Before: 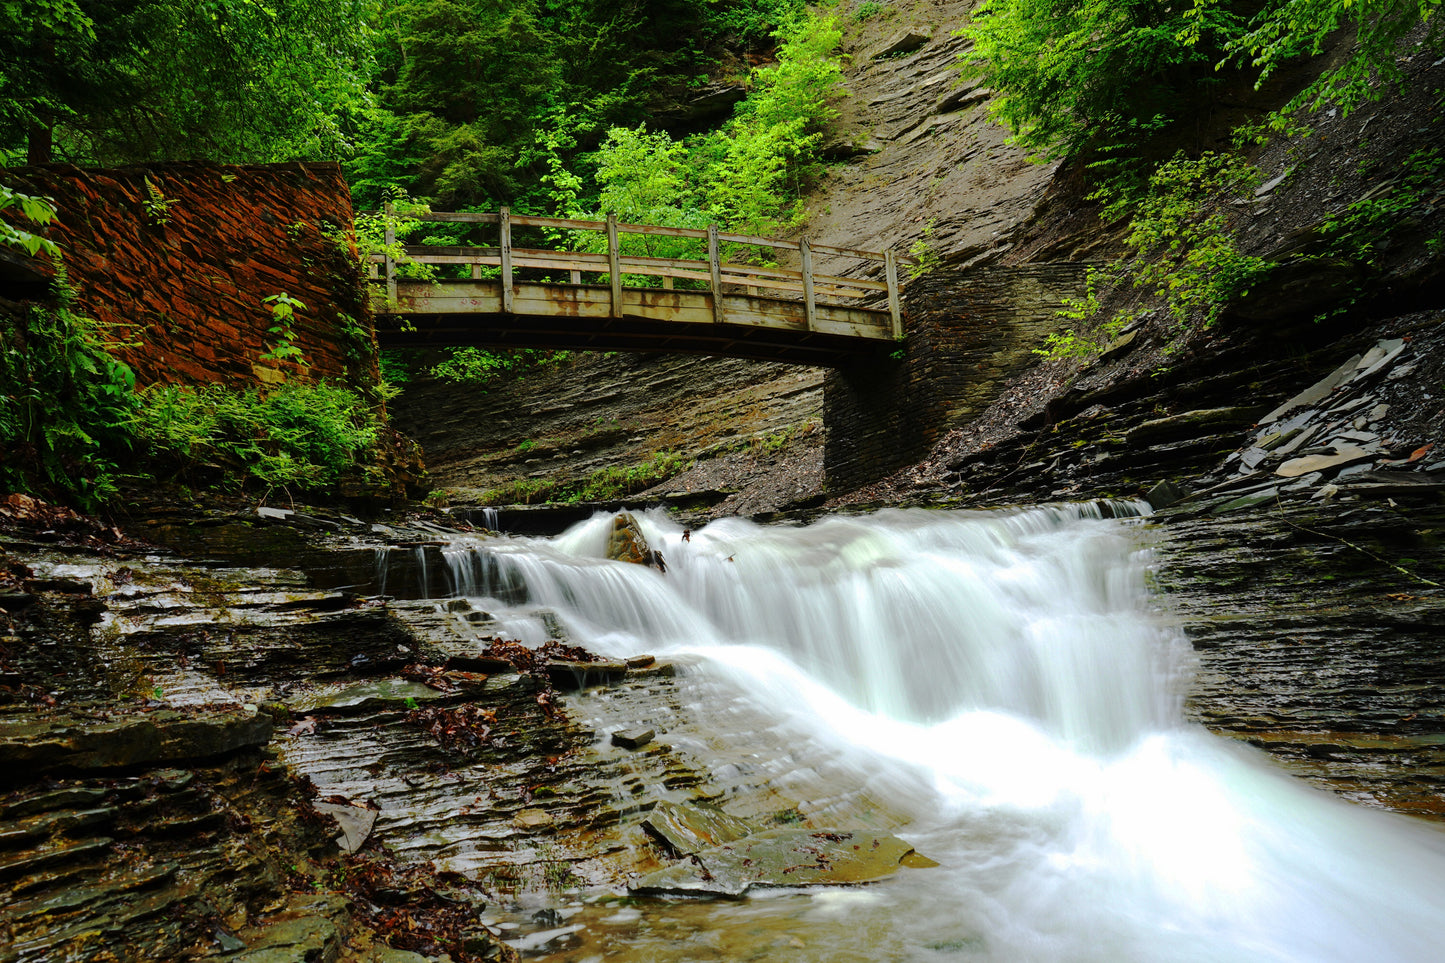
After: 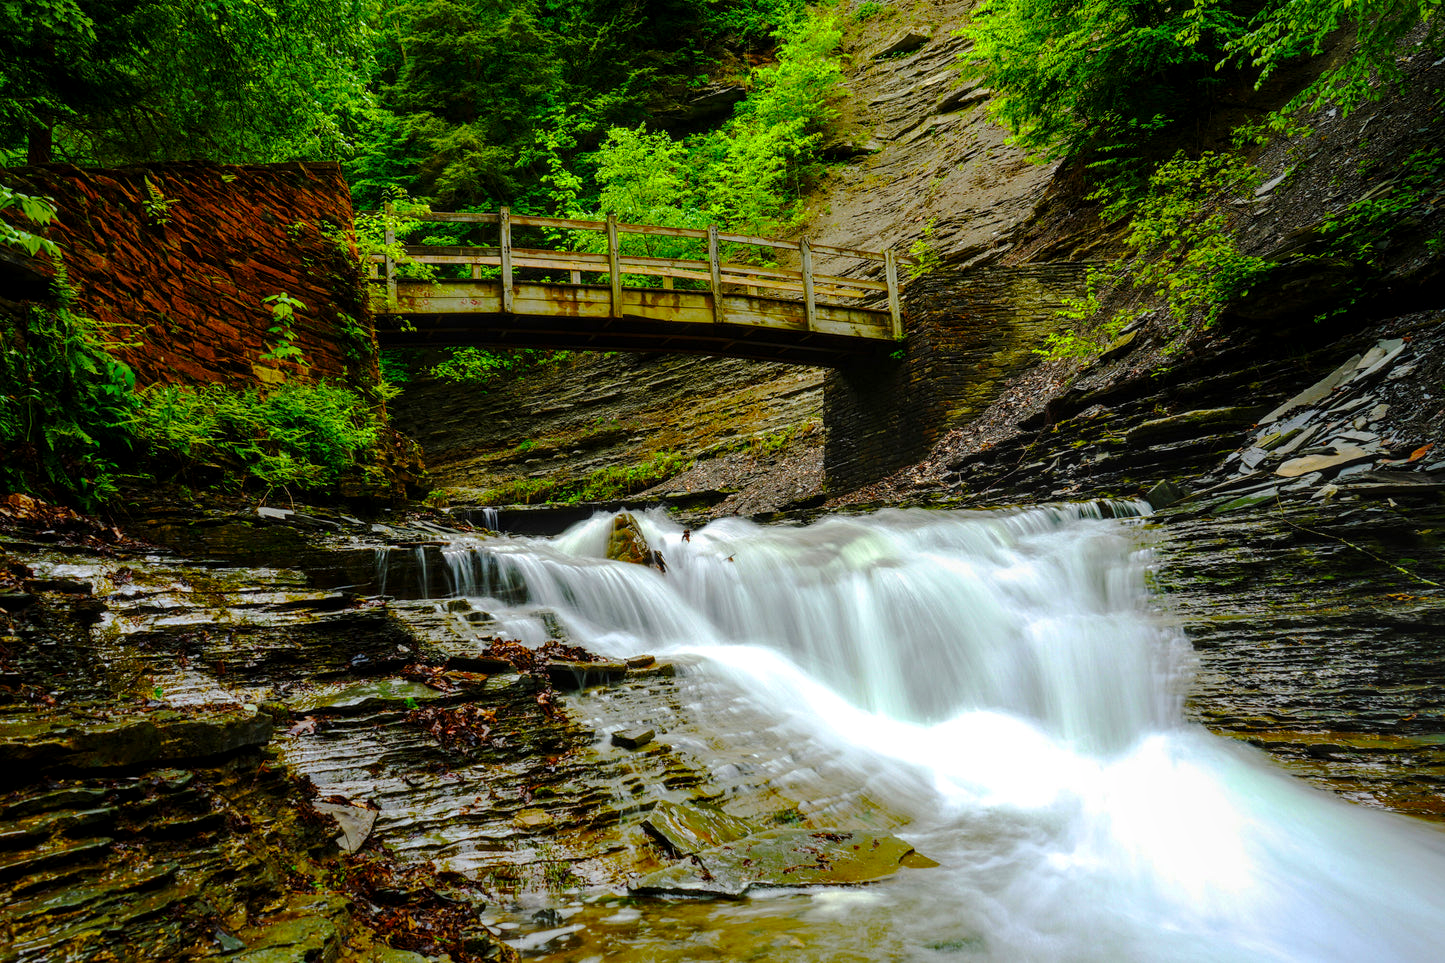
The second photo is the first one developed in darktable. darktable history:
color balance rgb: perceptual saturation grading › global saturation 36.793%, perceptual saturation grading › shadows 35.745%
local contrast: on, module defaults
